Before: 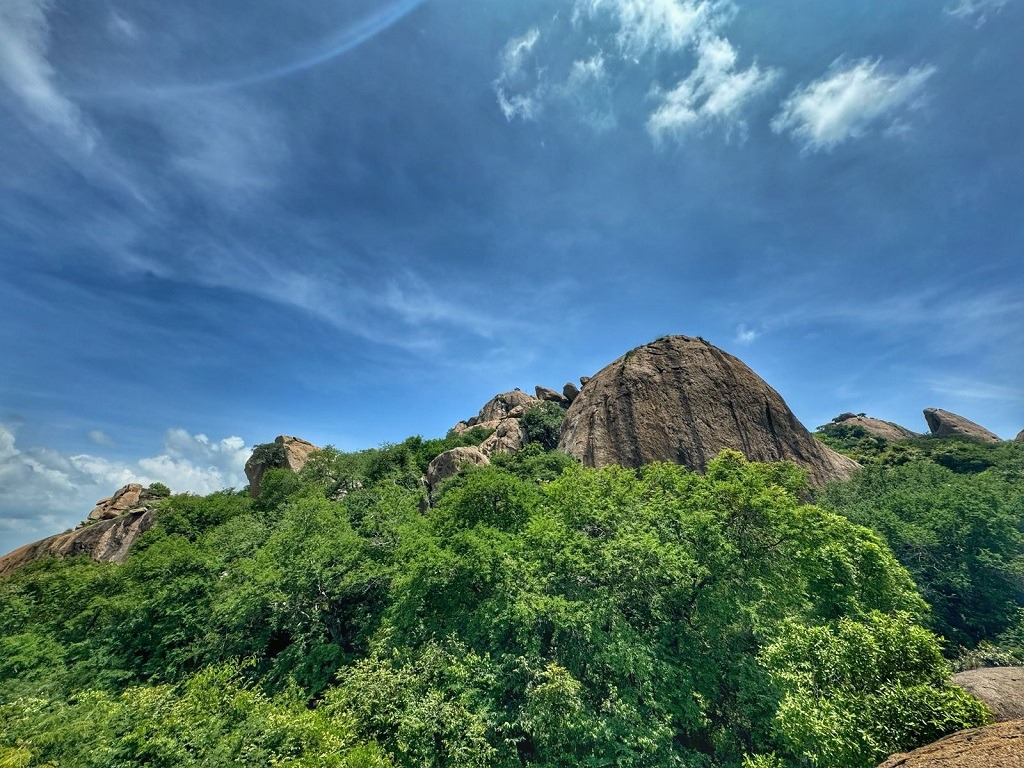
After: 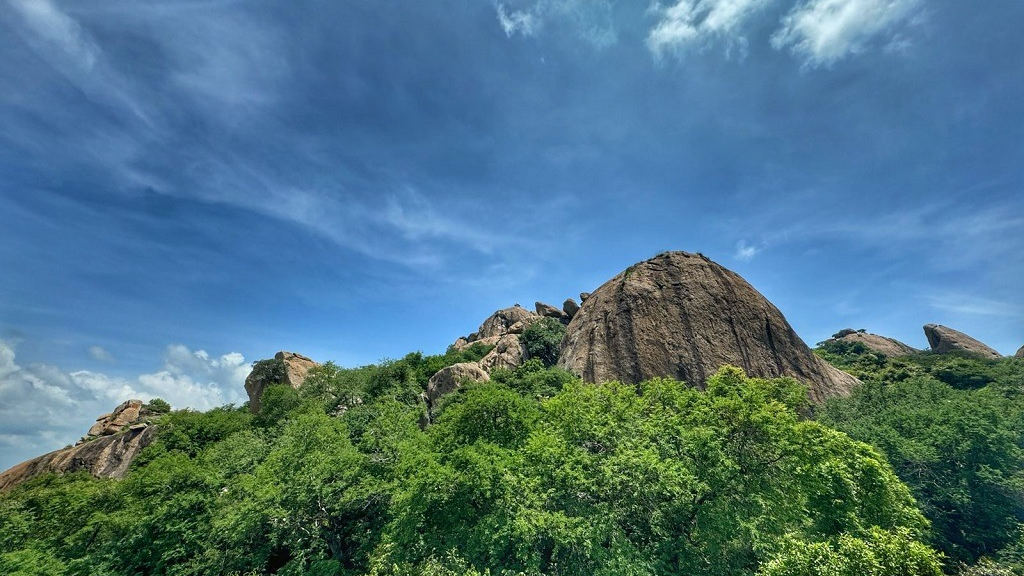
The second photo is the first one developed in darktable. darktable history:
crop: top 11.06%, bottom 13.938%
